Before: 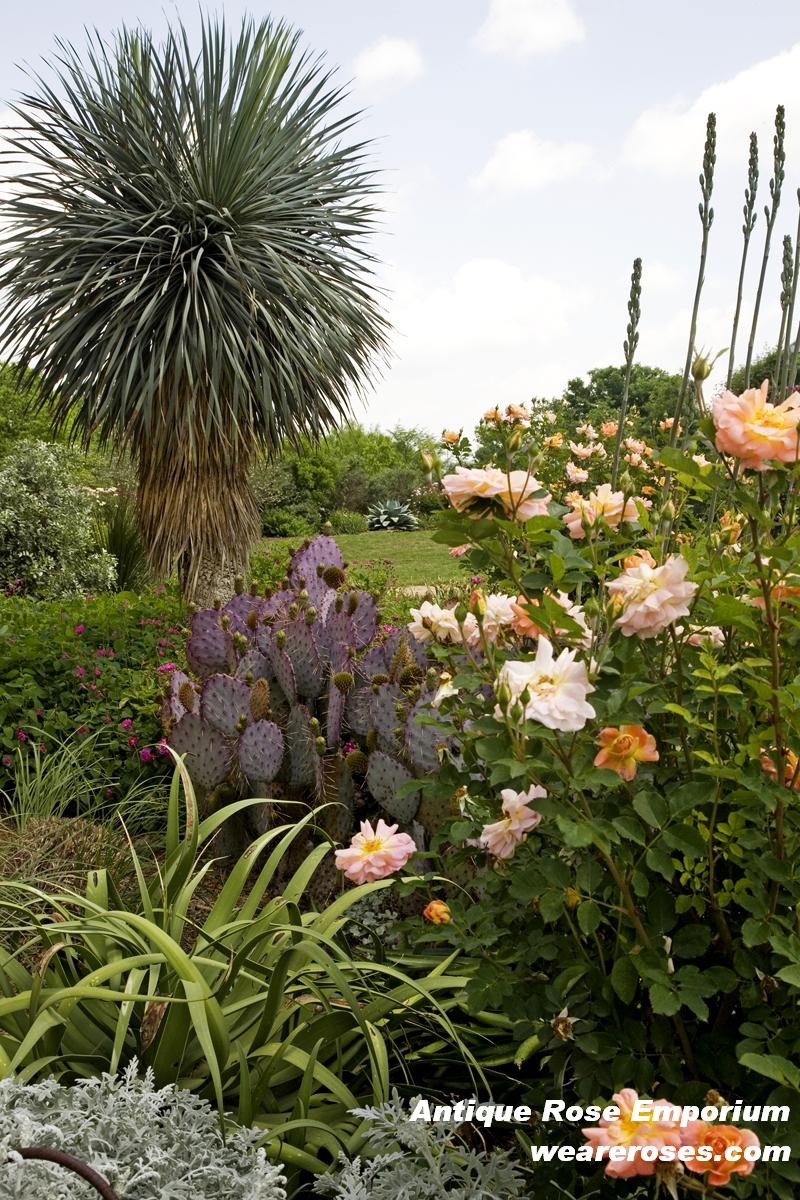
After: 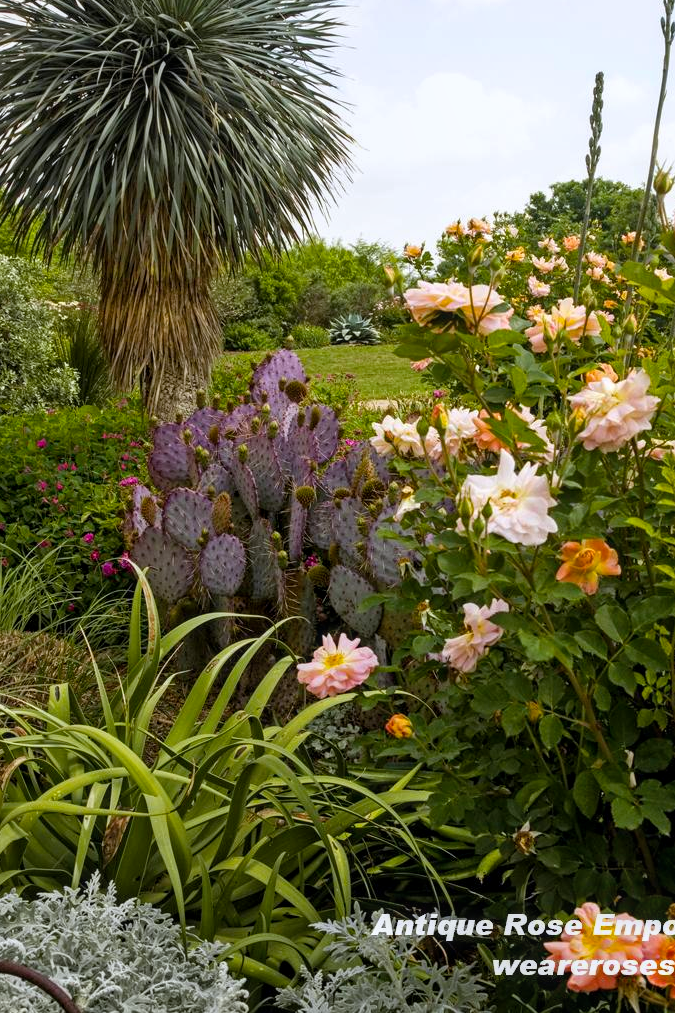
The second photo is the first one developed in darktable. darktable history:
crop and rotate: left 4.842%, top 15.51%, right 10.668%
color correction: highlights a* -0.137, highlights b* -5.91, shadows a* -0.137, shadows b* -0.137
color balance rgb: perceptual saturation grading › global saturation 20%, global vibrance 20%
local contrast: detail 117%
